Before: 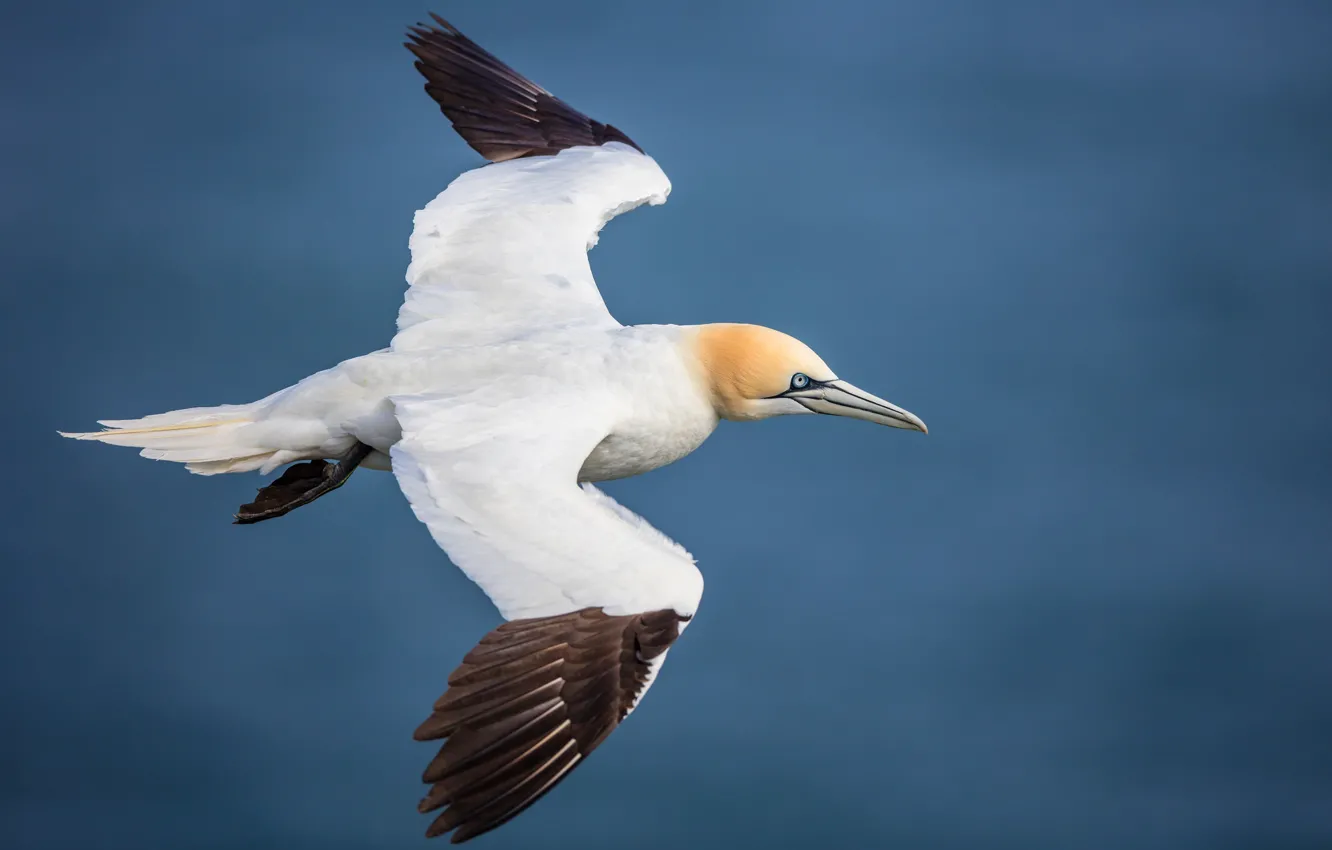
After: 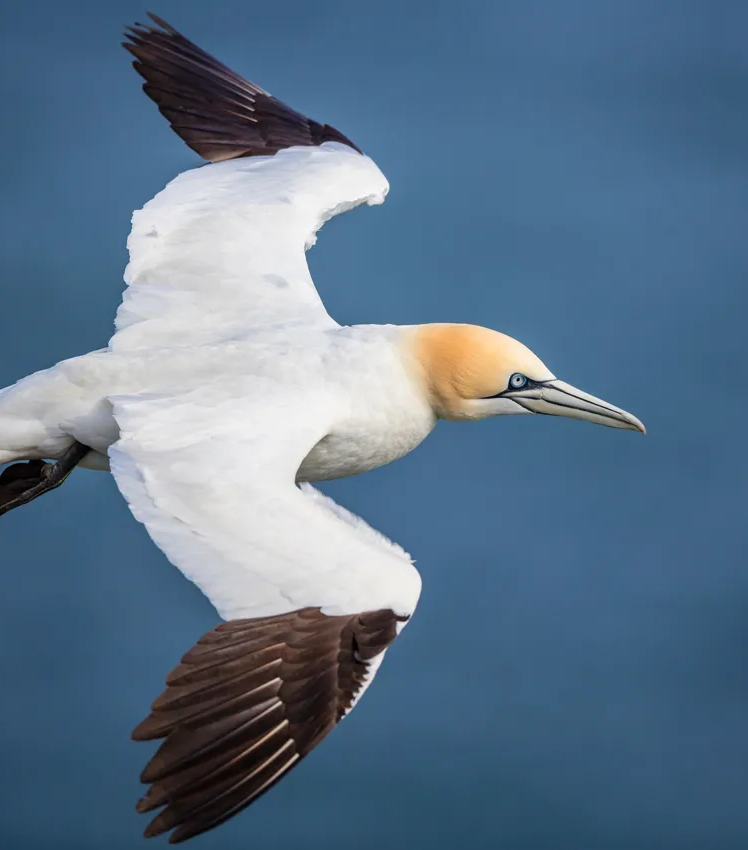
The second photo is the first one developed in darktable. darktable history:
crop: left 21.237%, right 22.572%
